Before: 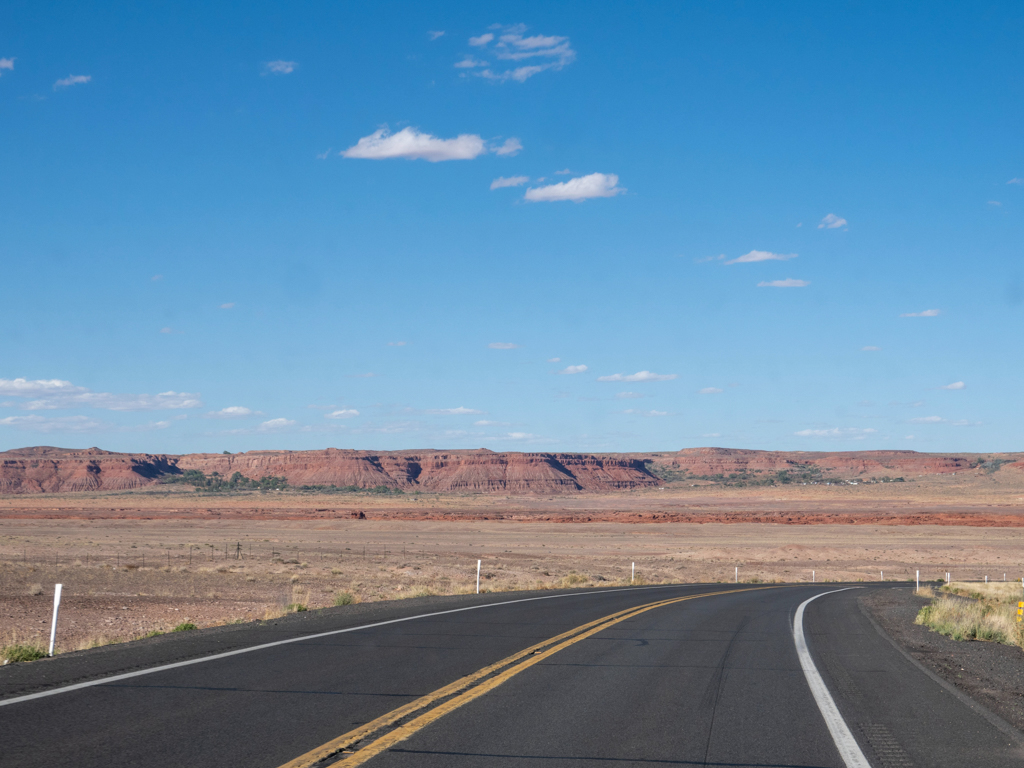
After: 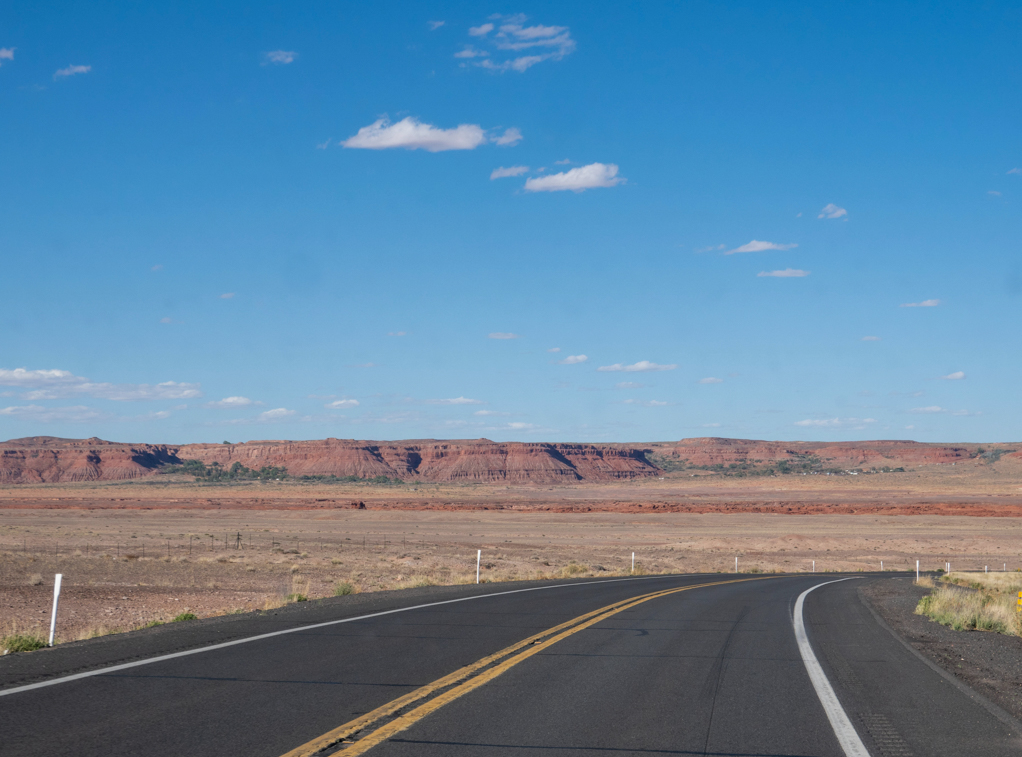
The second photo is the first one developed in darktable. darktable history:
crop: top 1.328%, right 0.1%
shadows and highlights: shadows 25.35, white point adjustment -2.94, highlights -29.86
